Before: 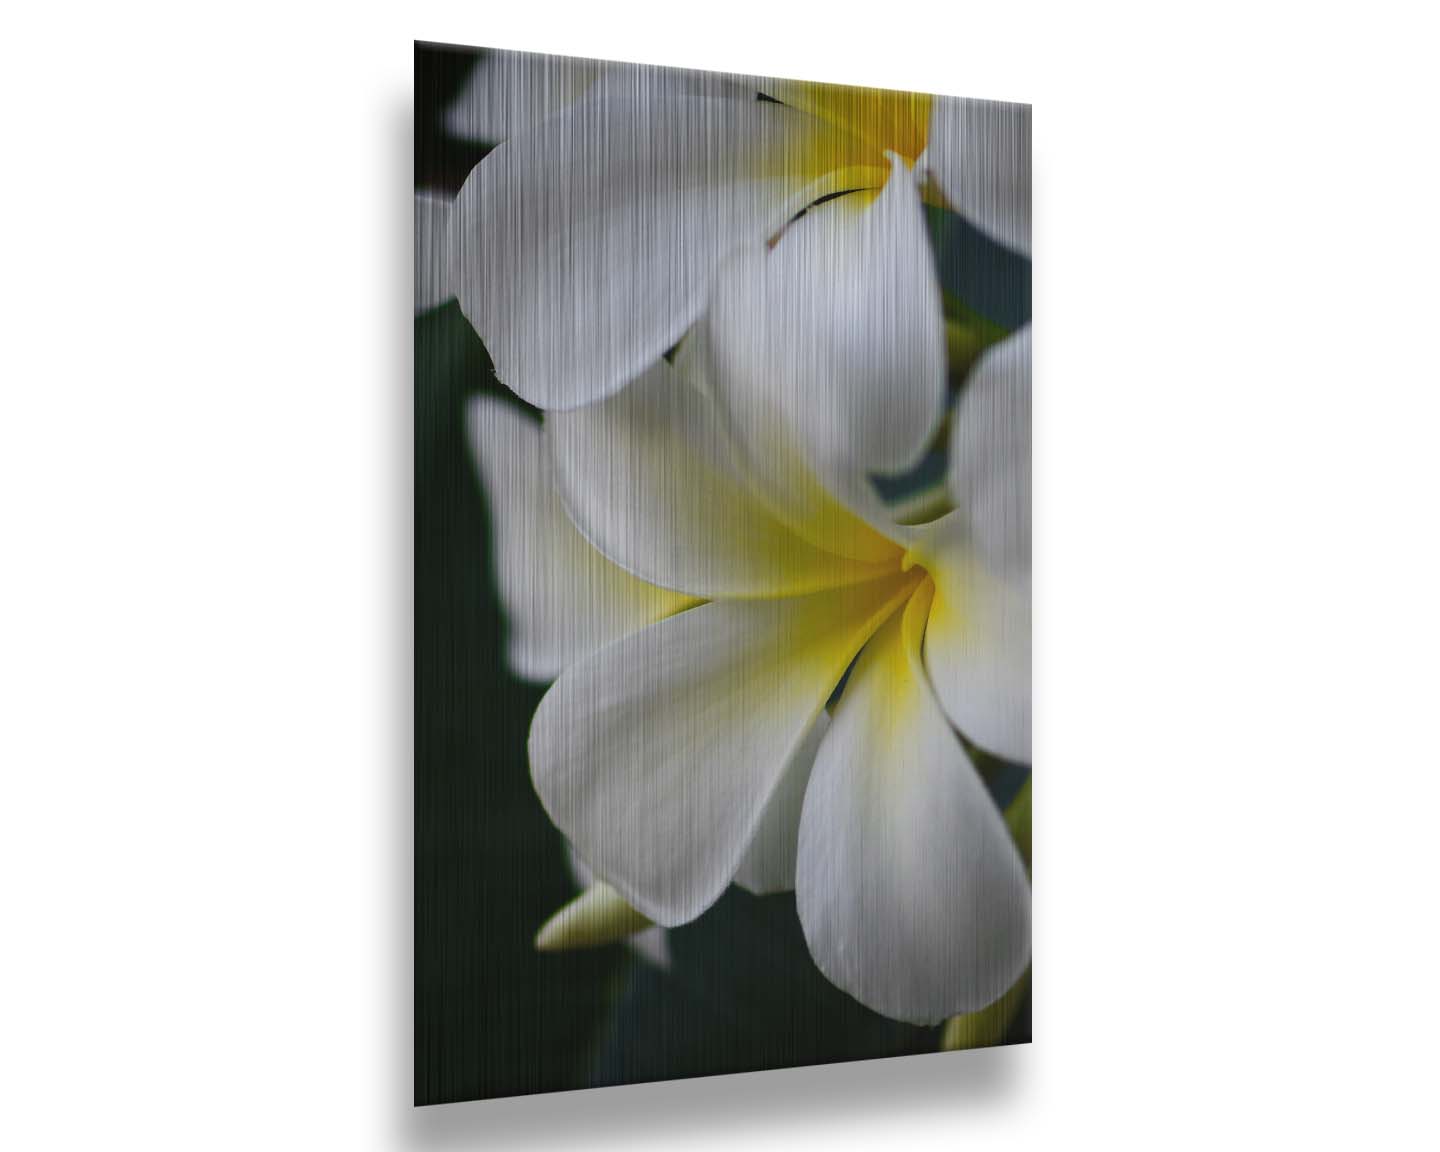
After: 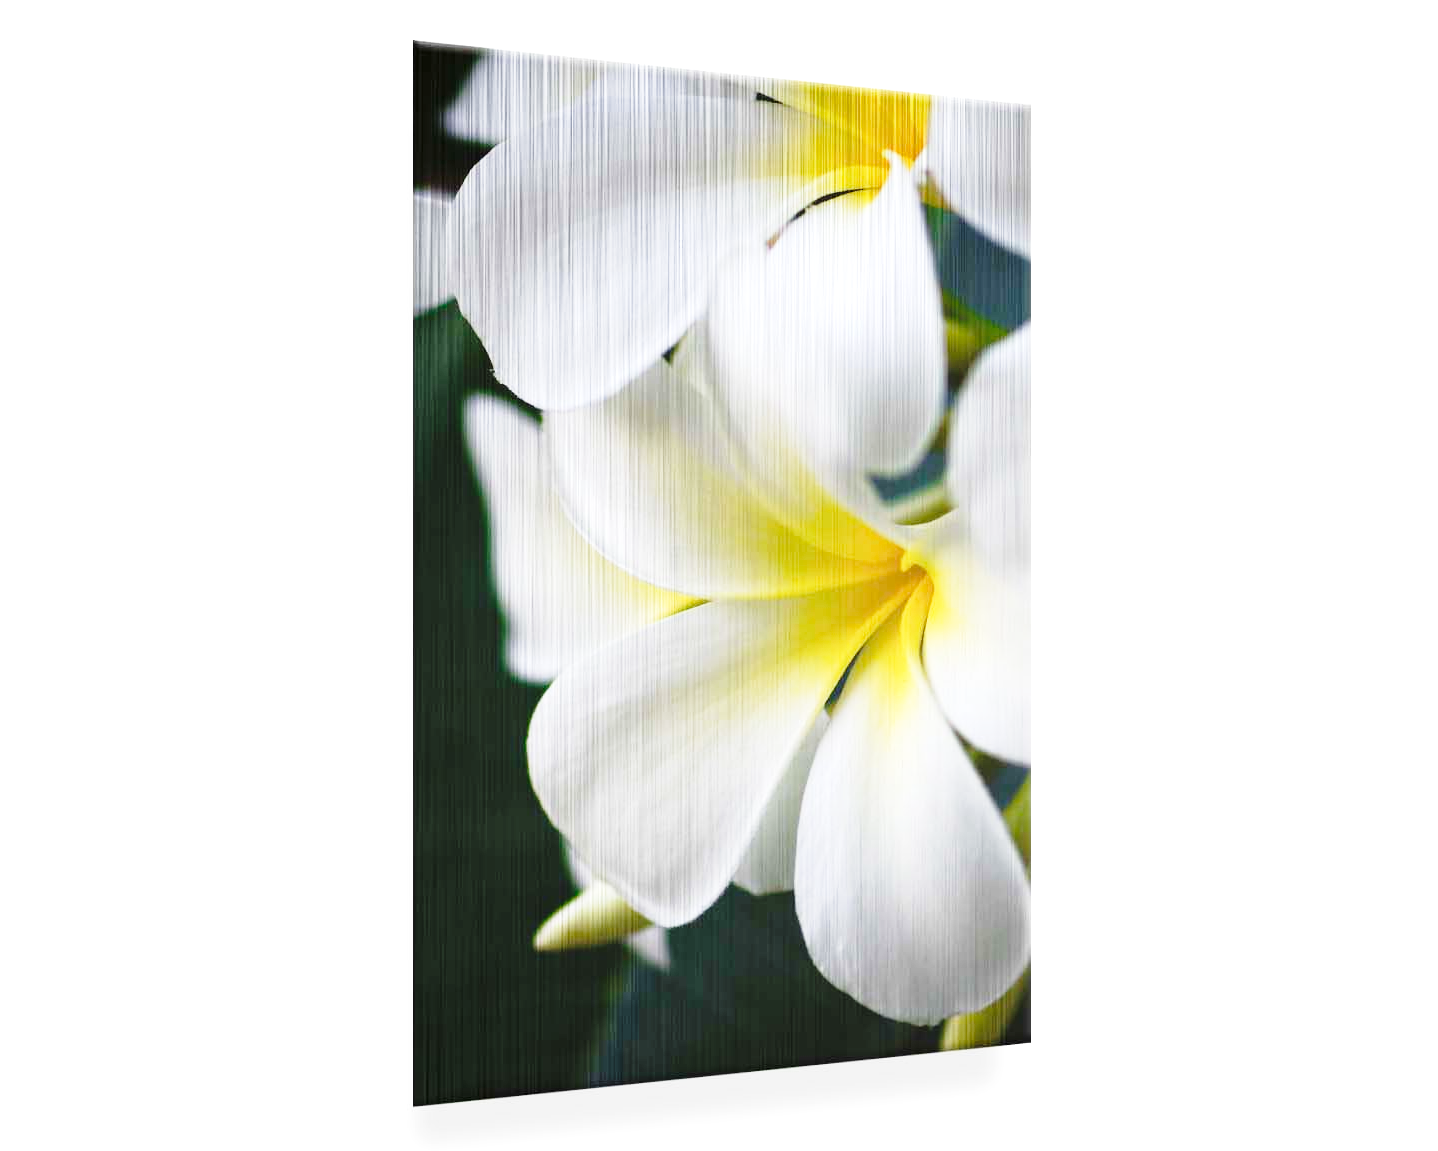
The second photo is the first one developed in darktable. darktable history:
exposure: black level correction 0.001, exposure 1 EV, compensate exposure bias true, compensate highlight preservation false
crop: left 0.092%
base curve: curves: ch0 [(0, 0) (0.028, 0.03) (0.121, 0.232) (0.46, 0.748) (0.859, 0.968) (1, 1)], preserve colors none
